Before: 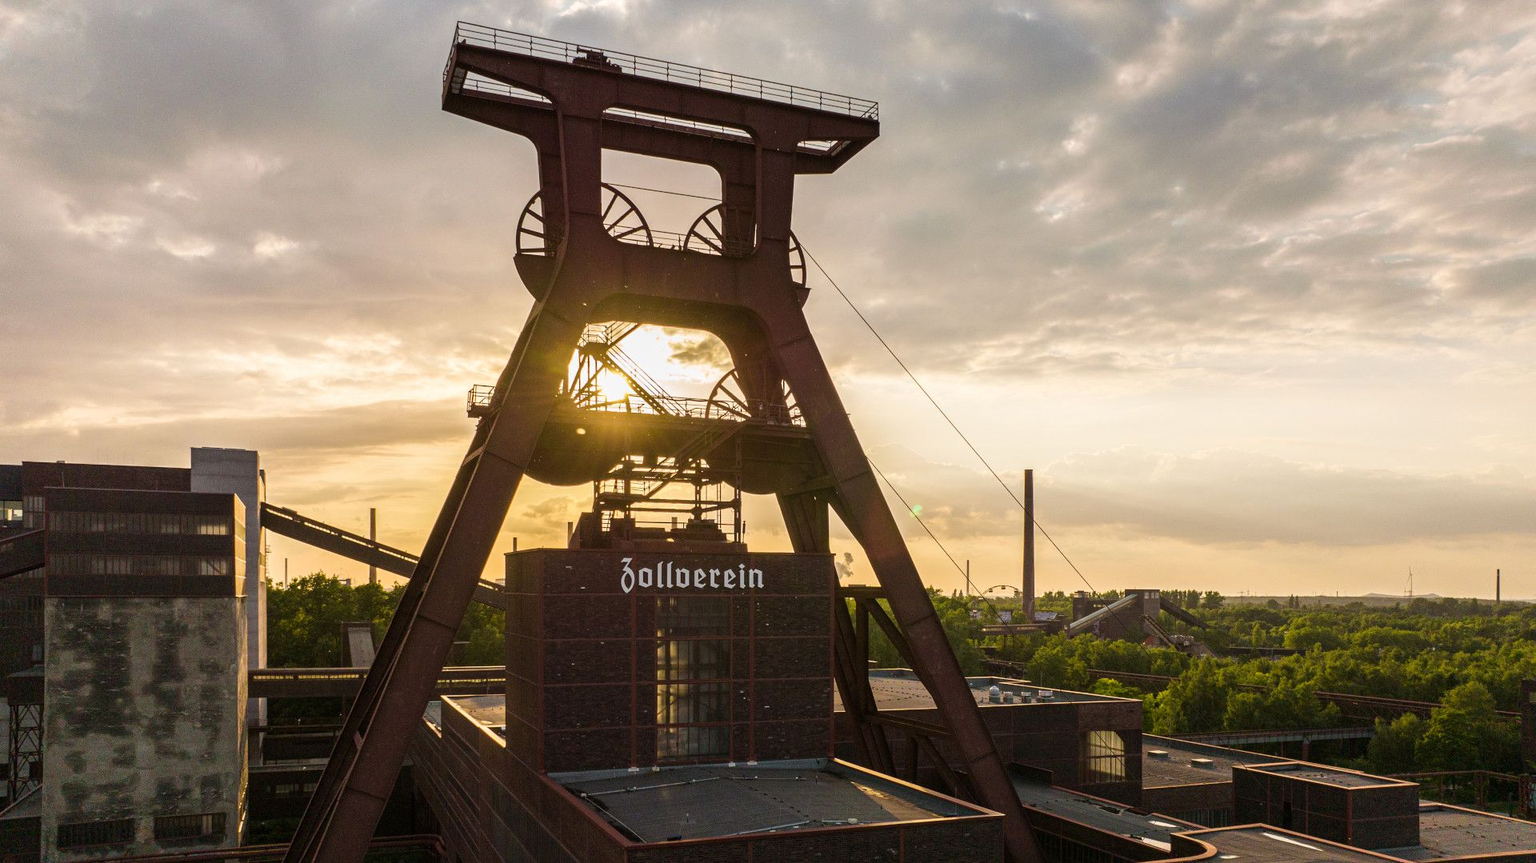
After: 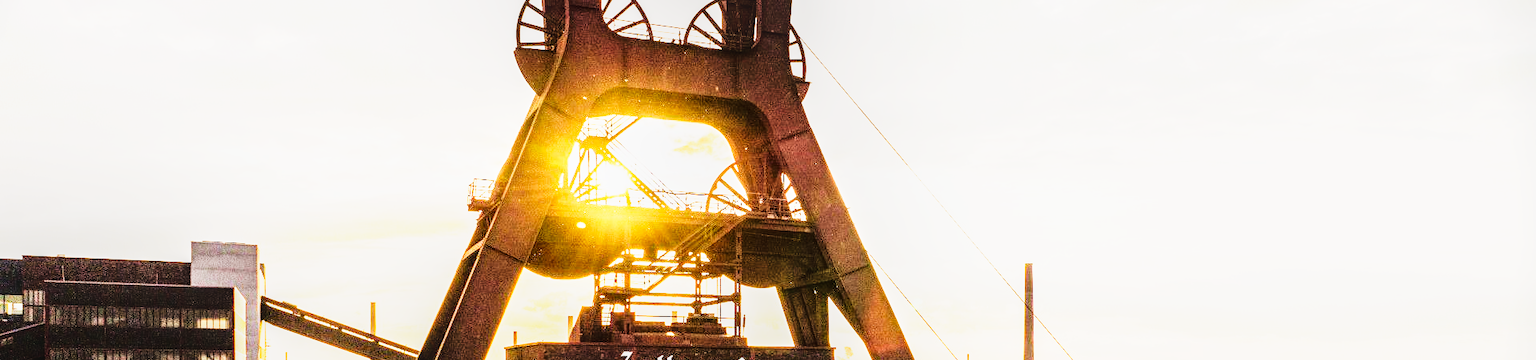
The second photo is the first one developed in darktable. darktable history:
crop and rotate: top 23.985%, bottom 34.158%
local contrast: on, module defaults
tone curve: curves: ch0 [(0, 0.013) (0.137, 0.121) (0.326, 0.386) (0.489, 0.573) (0.663, 0.749) (0.854, 0.897) (1, 0.974)]; ch1 [(0, 0) (0.366, 0.367) (0.475, 0.453) (0.494, 0.493) (0.504, 0.497) (0.544, 0.579) (0.562, 0.619) (0.622, 0.694) (1, 1)]; ch2 [(0, 0) (0.333, 0.346) (0.375, 0.375) (0.424, 0.43) (0.476, 0.492) (0.502, 0.503) (0.533, 0.541) (0.572, 0.615) (0.605, 0.656) (0.641, 0.709) (1, 1)], color space Lab, linked channels, preserve colors none
tone equalizer: -8 EV -1.12 EV, -7 EV -1.04 EV, -6 EV -0.889 EV, -5 EV -0.552 EV, -3 EV 0.608 EV, -2 EV 0.874 EV, -1 EV 1 EV, +0 EV 1.06 EV
base curve: curves: ch0 [(0, 0) (0.007, 0.004) (0.027, 0.03) (0.046, 0.07) (0.207, 0.54) (0.442, 0.872) (0.673, 0.972) (1, 1)], preserve colors none
vignetting: fall-off start 100.41%, fall-off radius 70.67%, brightness -0.448, saturation -0.69, center (-0.029, 0.232), width/height ratio 1.171, unbound false
